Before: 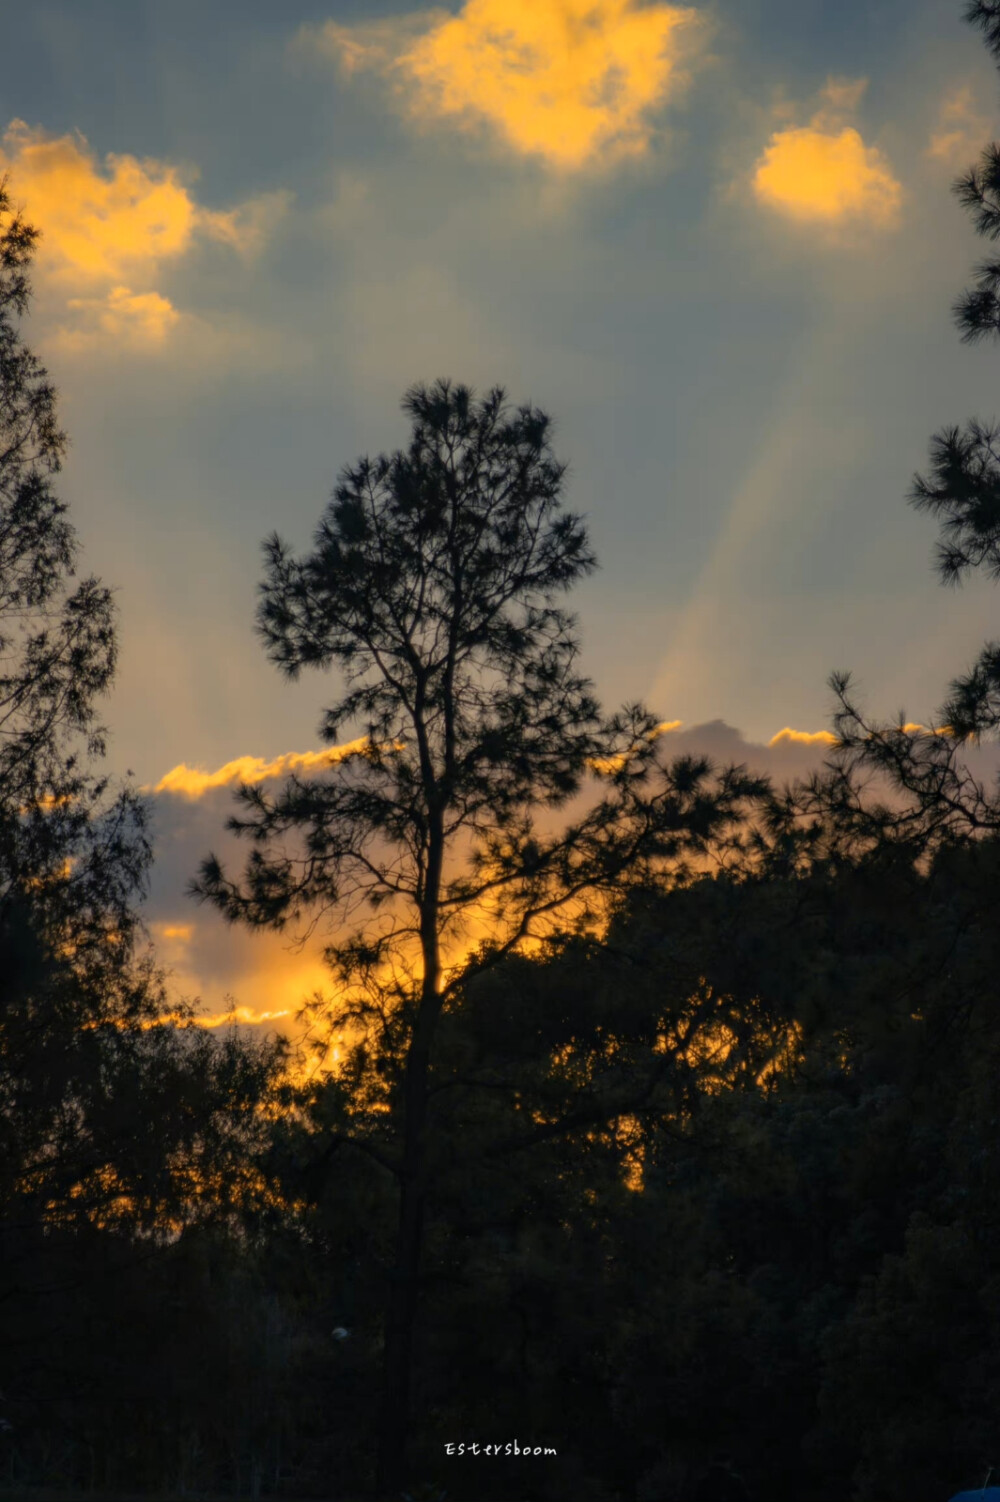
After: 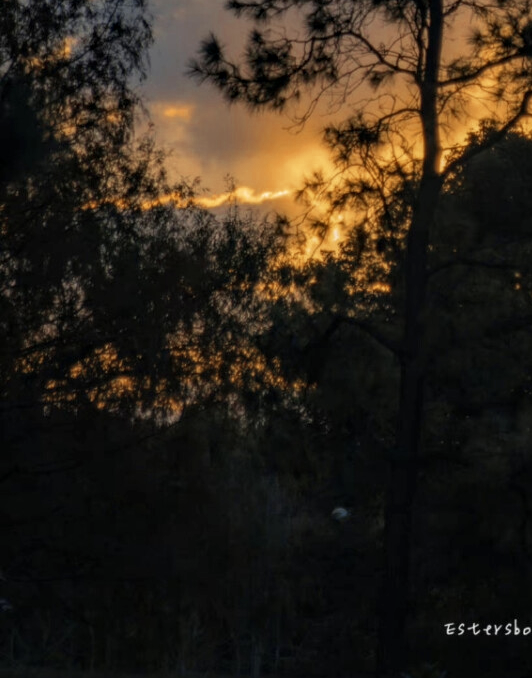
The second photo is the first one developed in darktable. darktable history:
crop and rotate: top 54.598%, right 46.766%, bottom 0.214%
color zones: curves: ch0 [(0, 0.5) (0.125, 0.4) (0.25, 0.5) (0.375, 0.4) (0.5, 0.4) (0.625, 0.35) (0.75, 0.35) (0.875, 0.5)]; ch1 [(0, 0.35) (0.125, 0.45) (0.25, 0.35) (0.375, 0.35) (0.5, 0.35) (0.625, 0.35) (0.75, 0.45) (0.875, 0.35)]; ch2 [(0, 0.6) (0.125, 0.5) (0.25, 0.5) (0.375, 0.6) (0.5, 0.6) (0.625, 0.5) (0.75, 0.5) (0.875, 0.5)]
local contrast: on, module defaults
velvia: strength 15.28%
